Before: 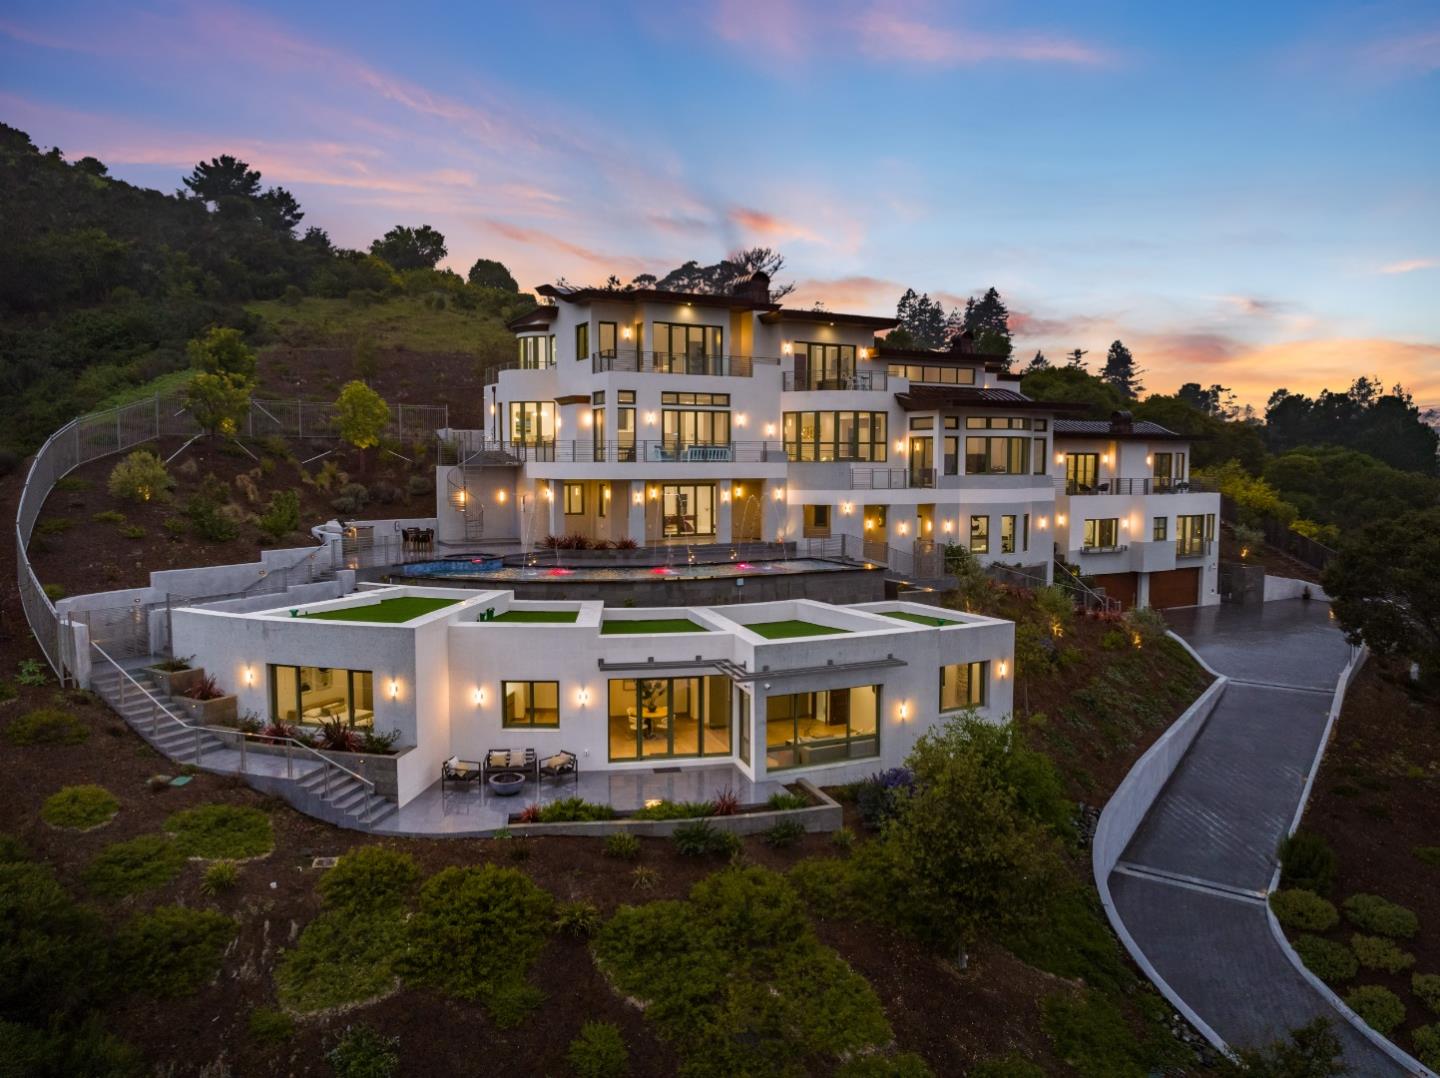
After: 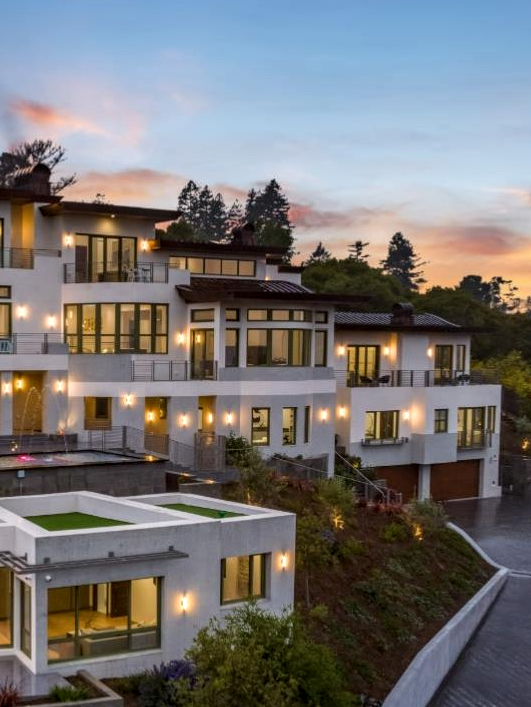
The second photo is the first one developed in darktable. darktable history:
crop and rotate: left 49.936%, top 10.094%, right 13.136%, bottom 24.256%
local contrast: on, module defaults
